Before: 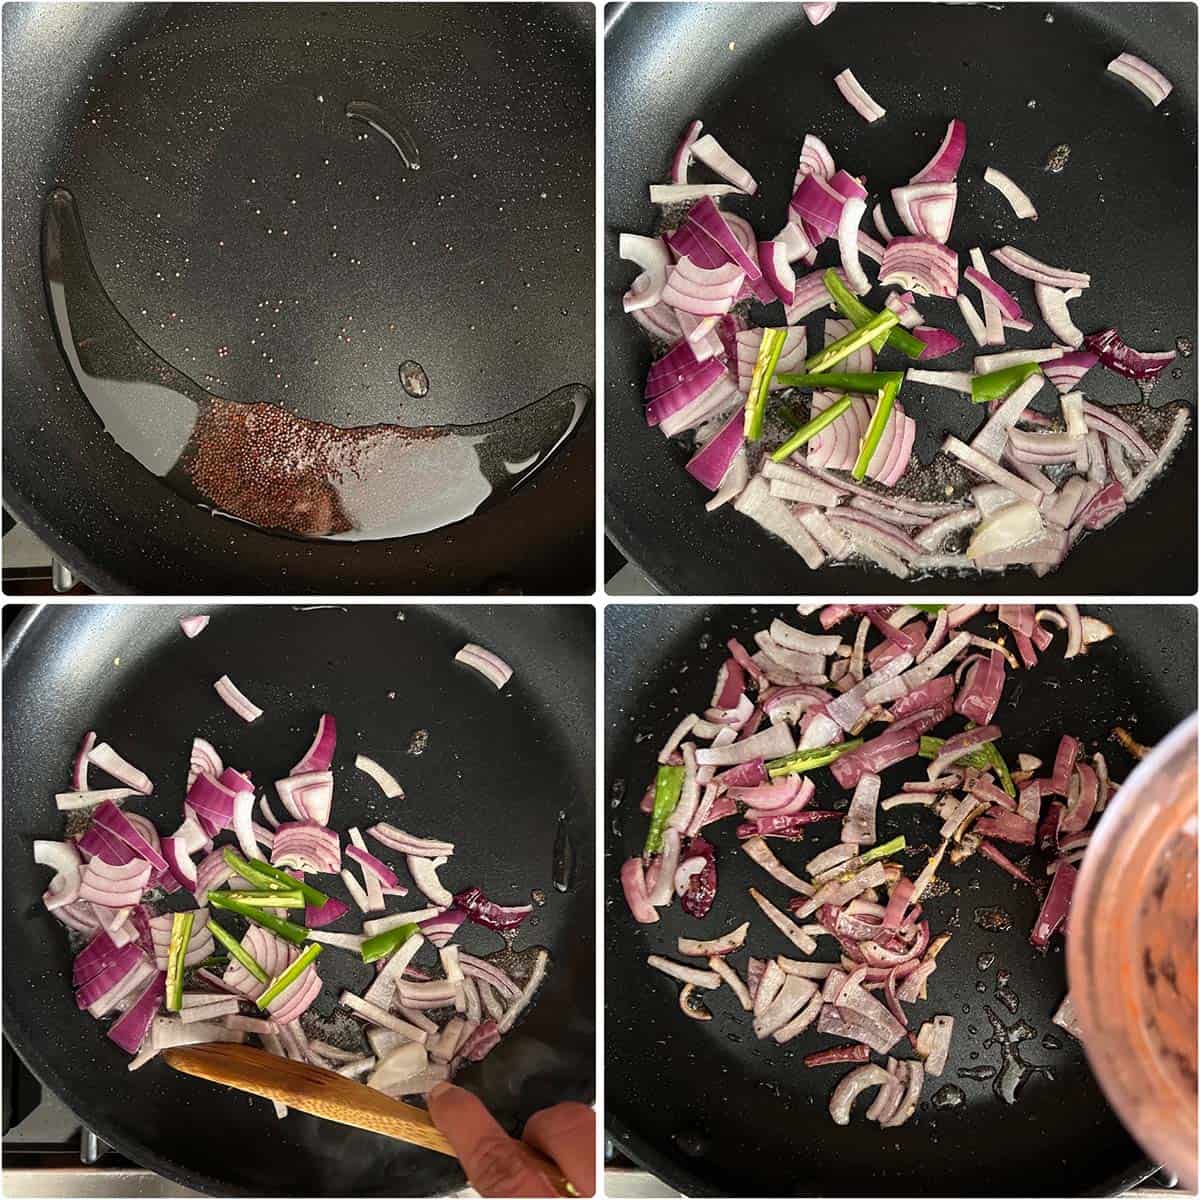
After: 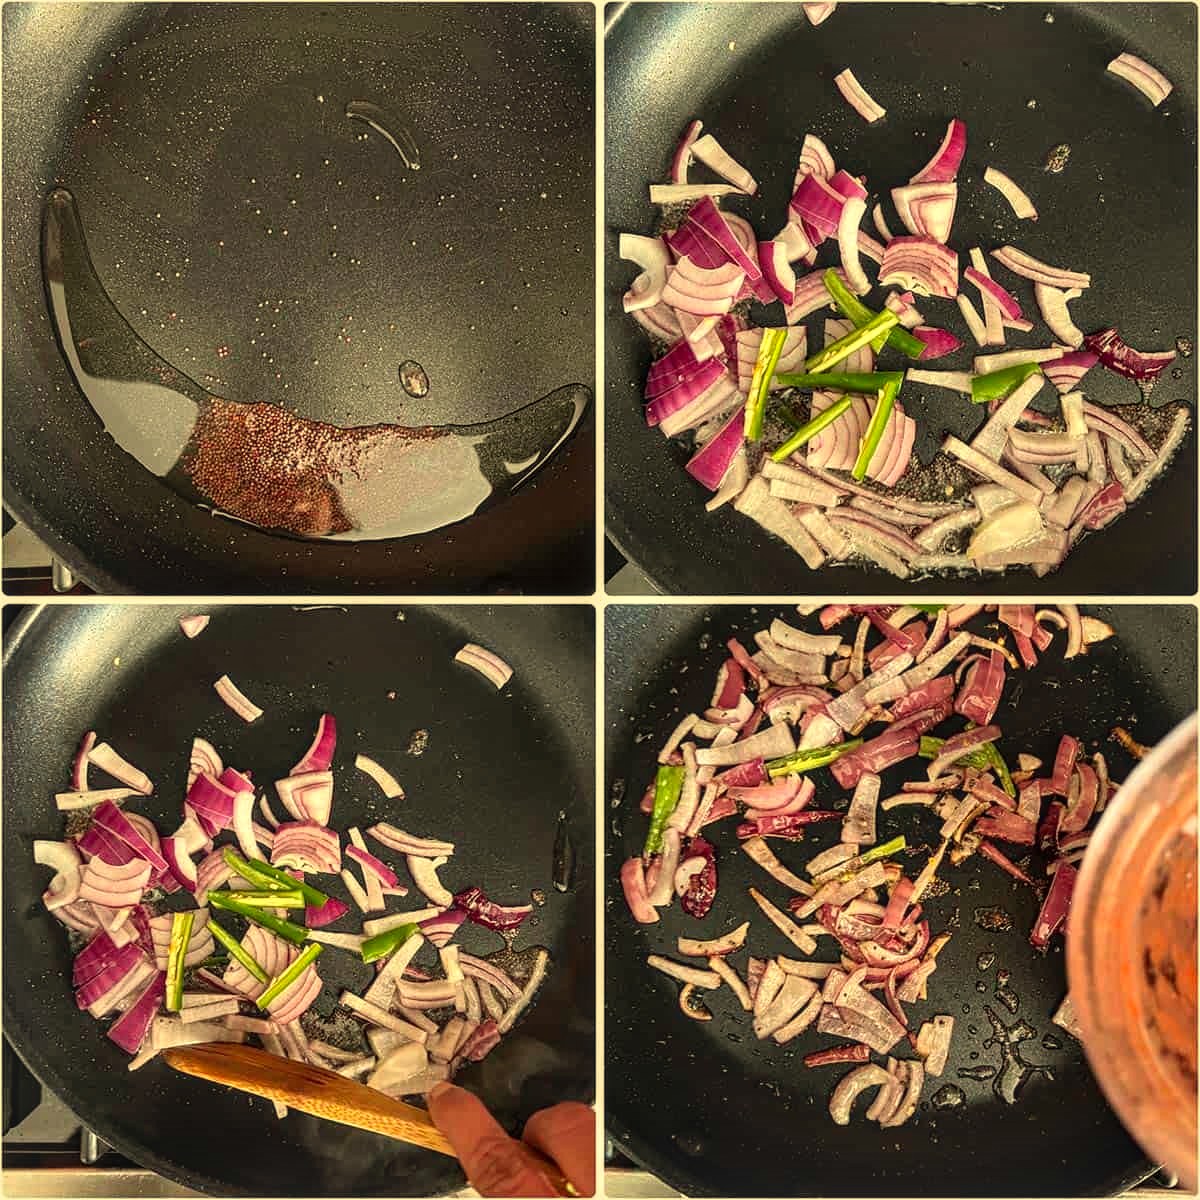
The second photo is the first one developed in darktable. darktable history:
white balance: red 1.08, blue 0.791
local contrast: detail 130%
contrast brightness saturation: contrast 0.04, saturation 0.16
contrast equalizer: y [[0.5, 0.5, 0.472, 0.5, 0.5, 0.5], [0.5 ×6], [0.5 ×6], [0 ×6], [0 ×6]]
